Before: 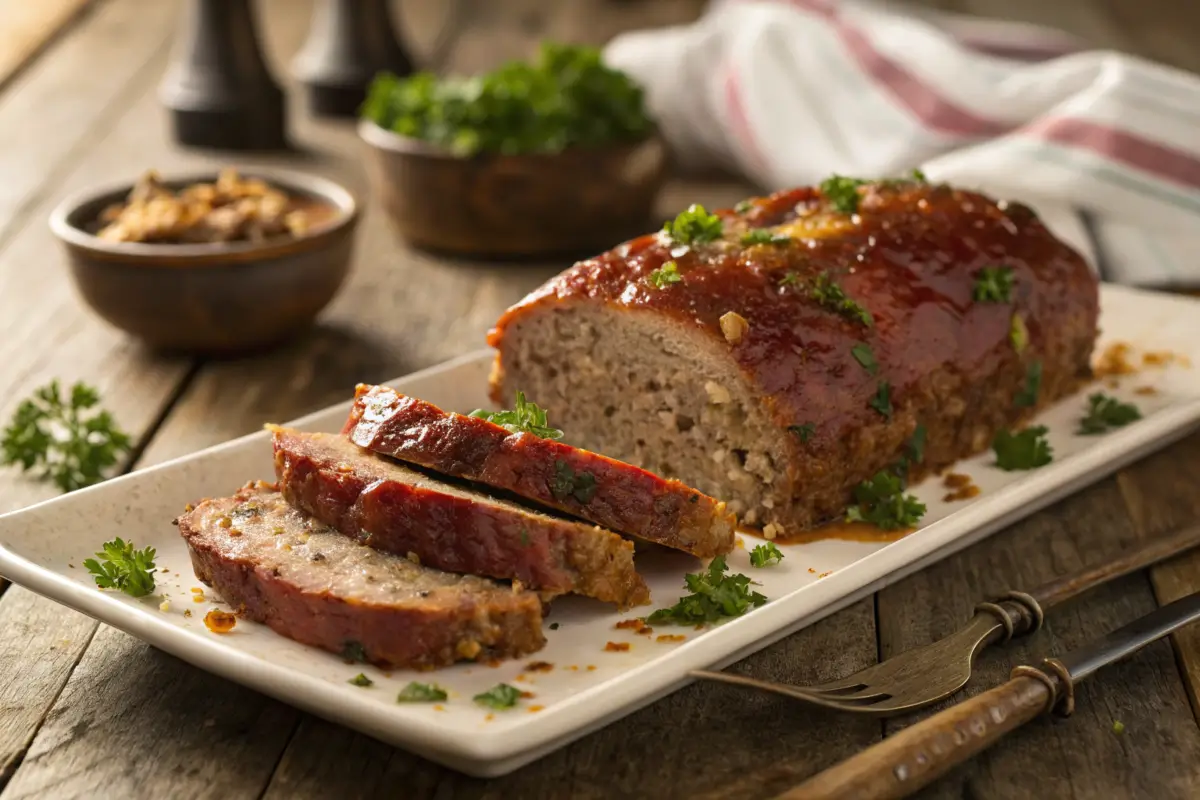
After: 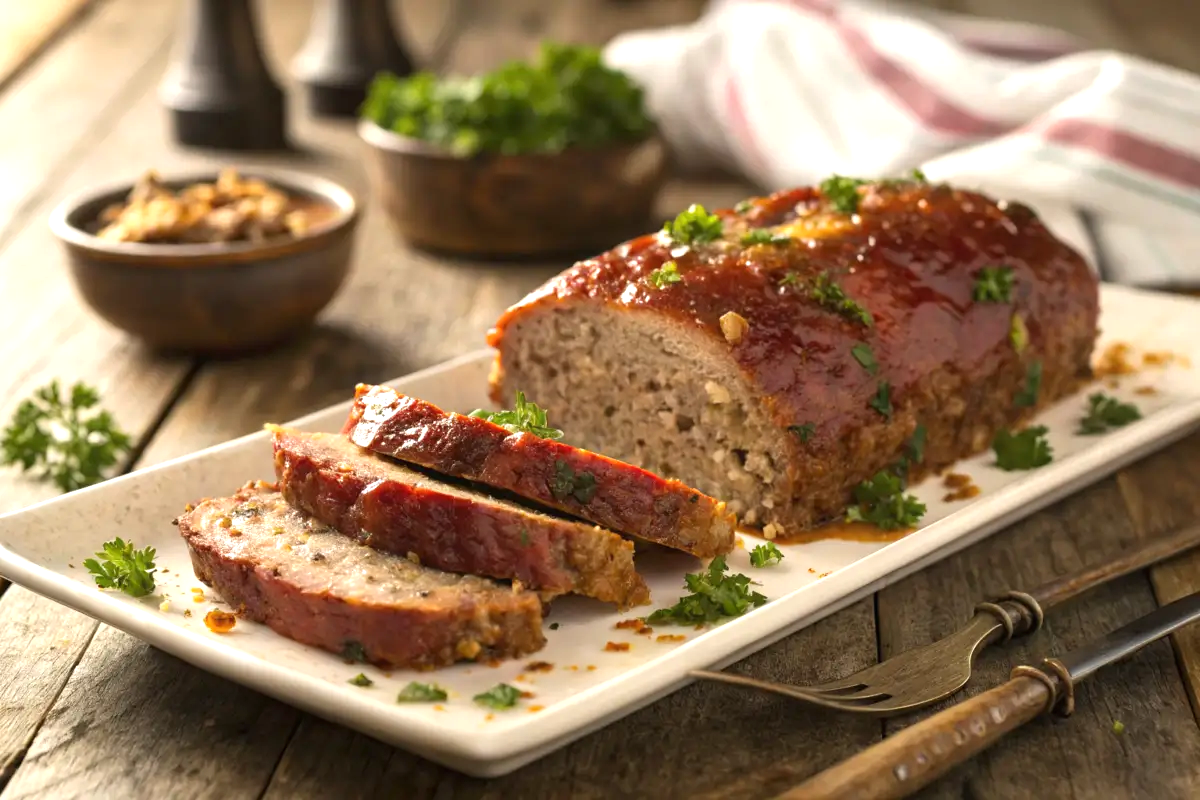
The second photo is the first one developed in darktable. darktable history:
exposure: black level correction 0, exposure 0.599 EV, compensate highlight preservation false
